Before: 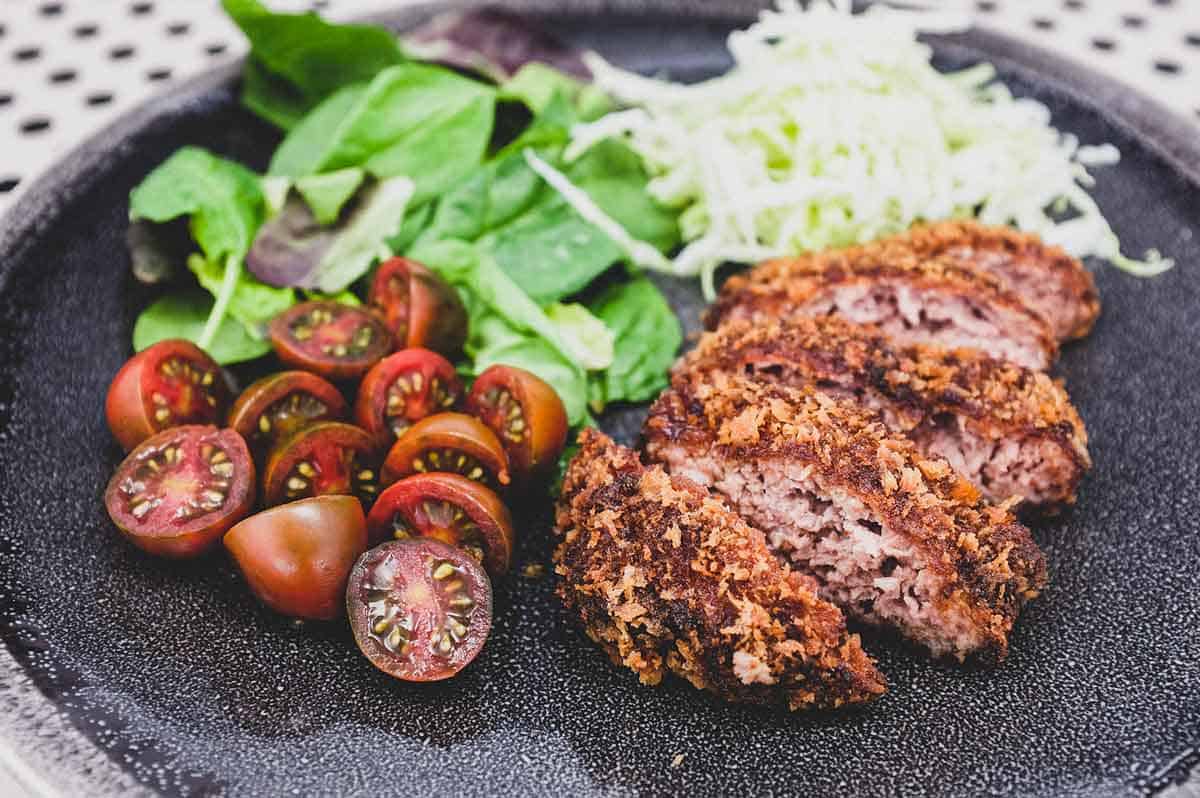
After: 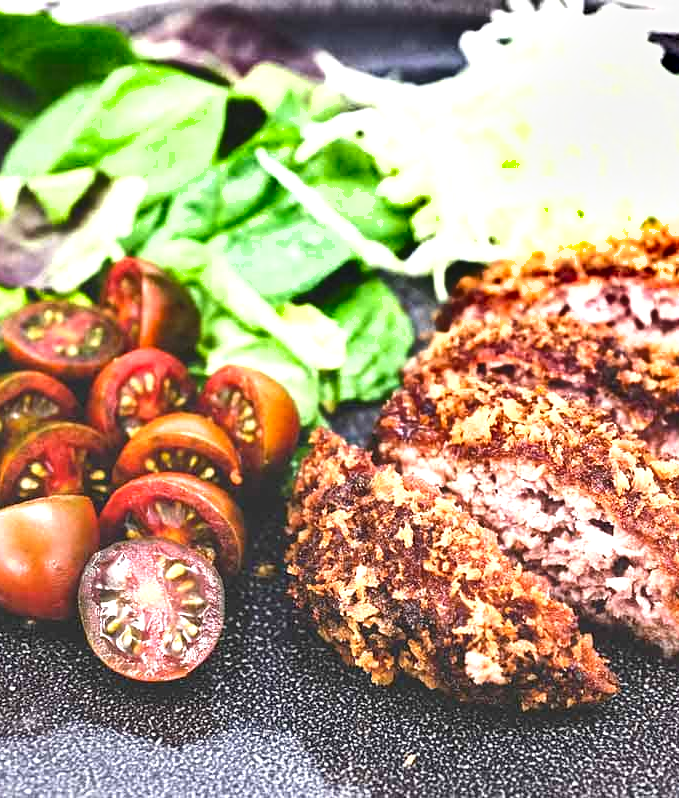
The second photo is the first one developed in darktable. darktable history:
exposure: black level correction 0, exposure 1.107 EV, compensate highlight preservation false
crop and rotate: left 22.393%, right 21.008%
color correction: highlights b* 0.062, saturation 0.987
shadows and highlights: shadows 60.33, soften with gaussian
